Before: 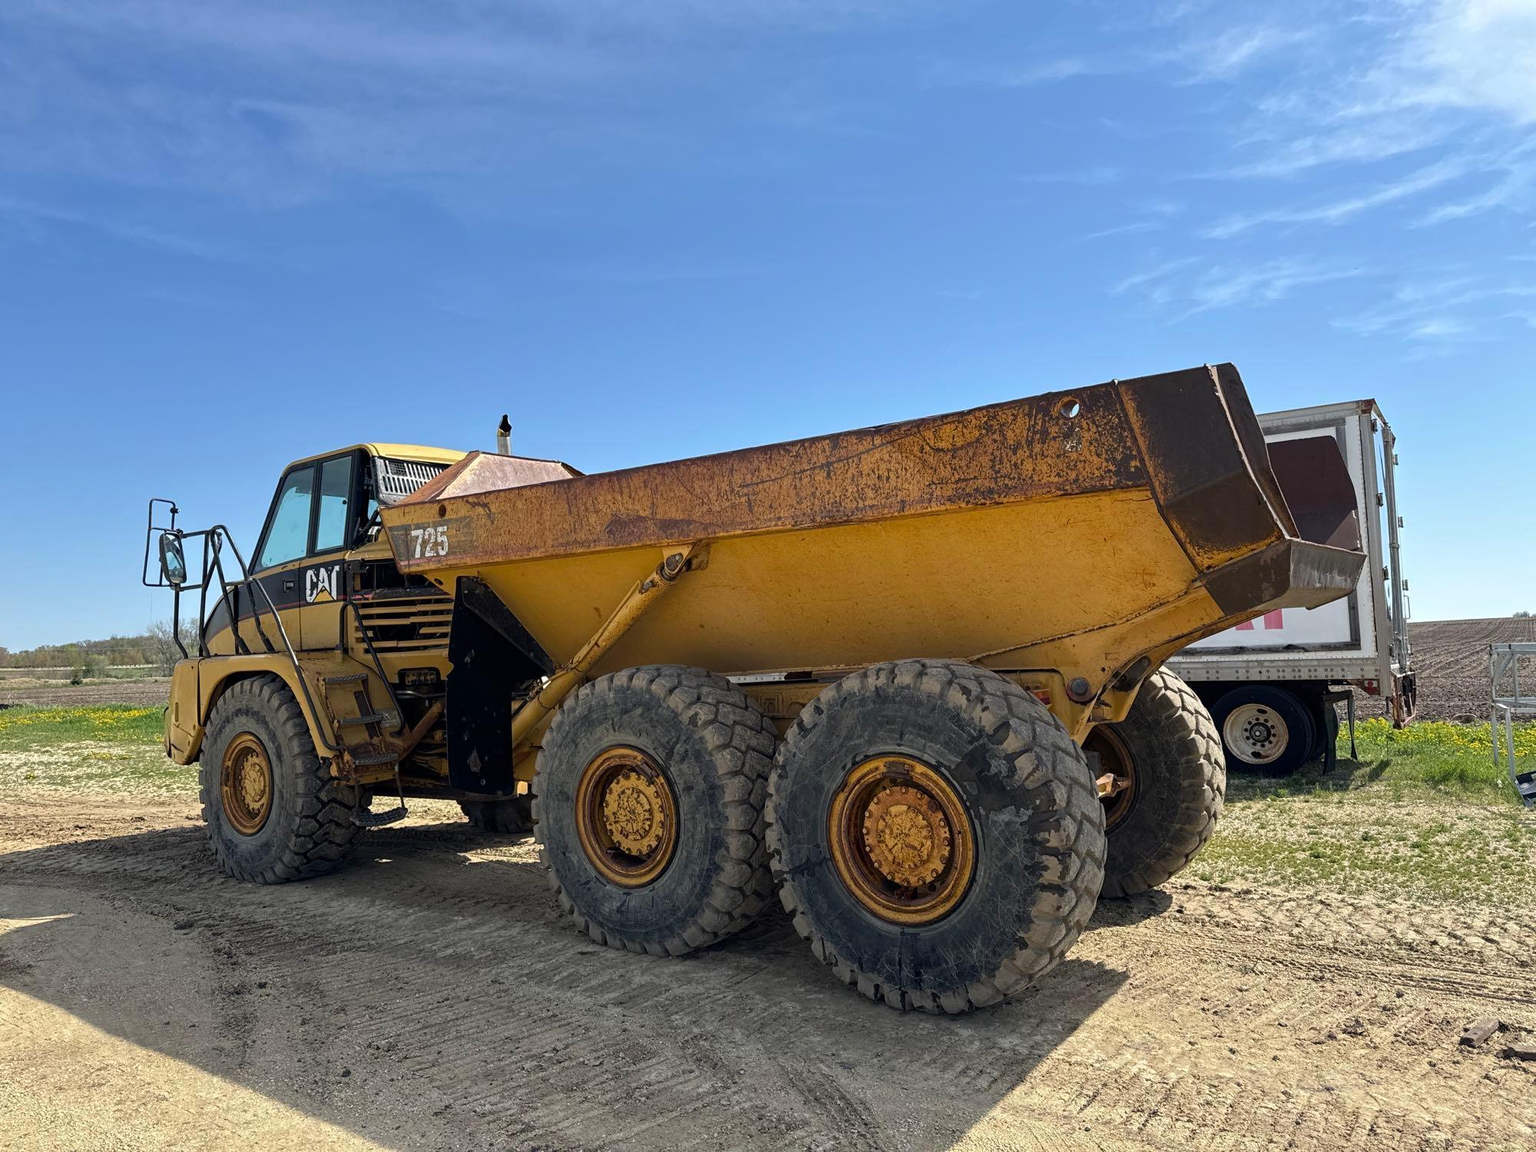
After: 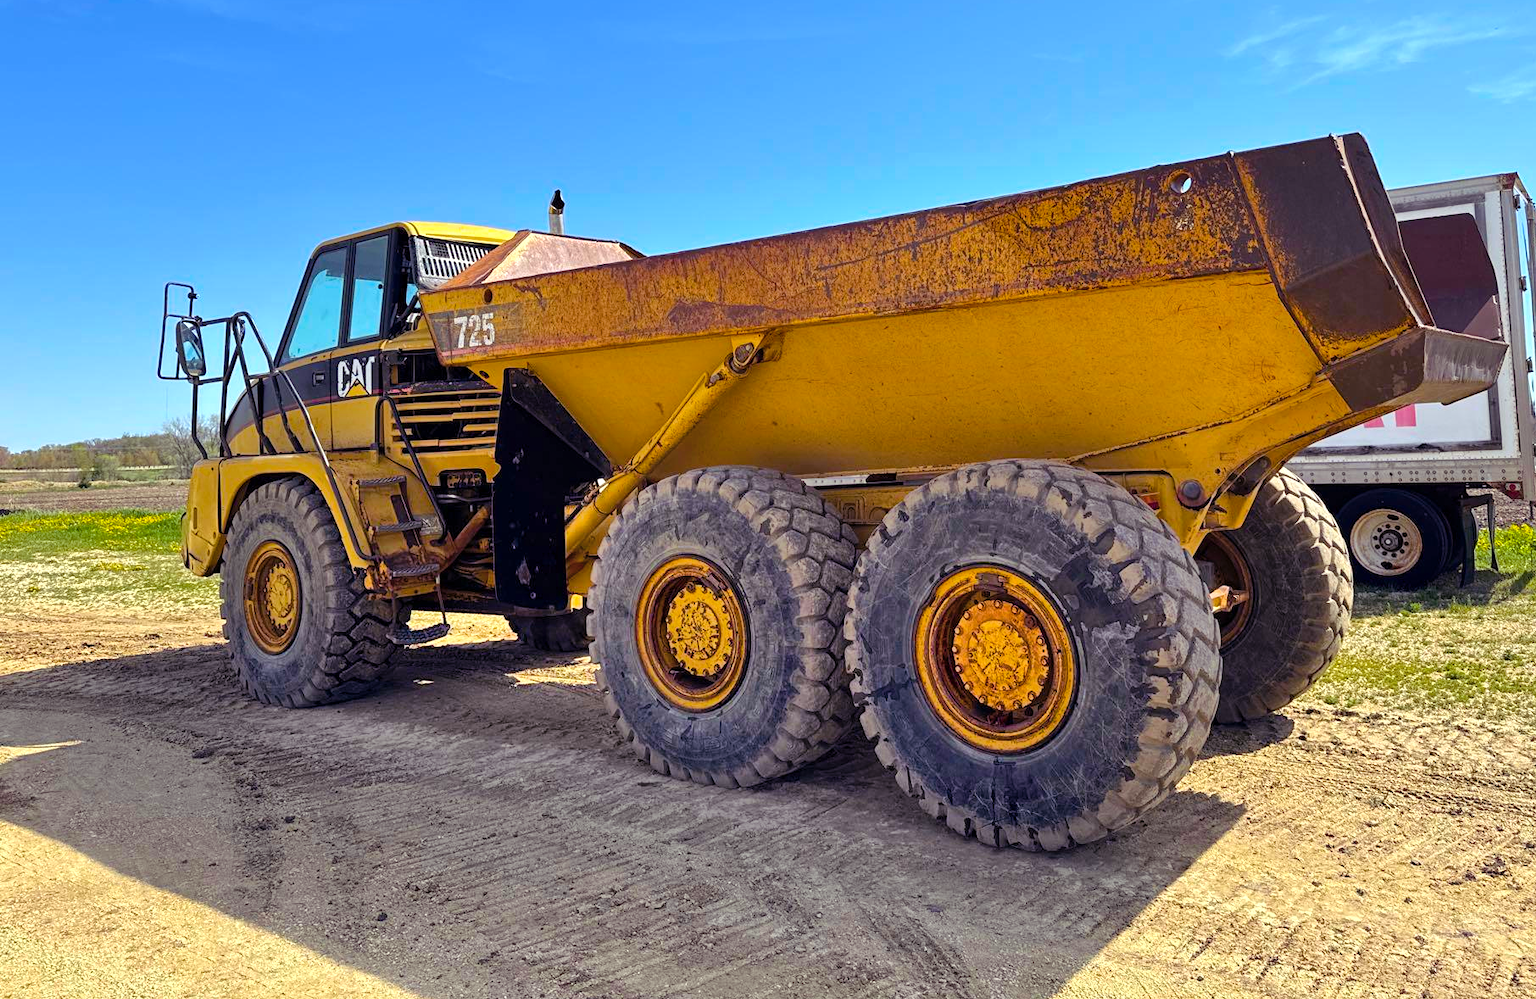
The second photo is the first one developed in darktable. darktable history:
color balance rgb: shadows lift › luminance 0.633%, shadows lift › chroma 6.978%, shadows lift › hue 297.43°, linear chroma grading › global chroma 15.14%, perceptual saturation grading › global saturation 30.476%, perceptual brilliance grading › global brilliance 2.24%, perceptual brilliance grading › highlights -3.863%, global vibrance 14.17%
crop: top 21.07%, right 9.388%, bottom 0.281%
shadows and highlights: radius 109.74, shadows 51.44, white point adjustment 9.05, highlights -6.12, soften with gaussian
